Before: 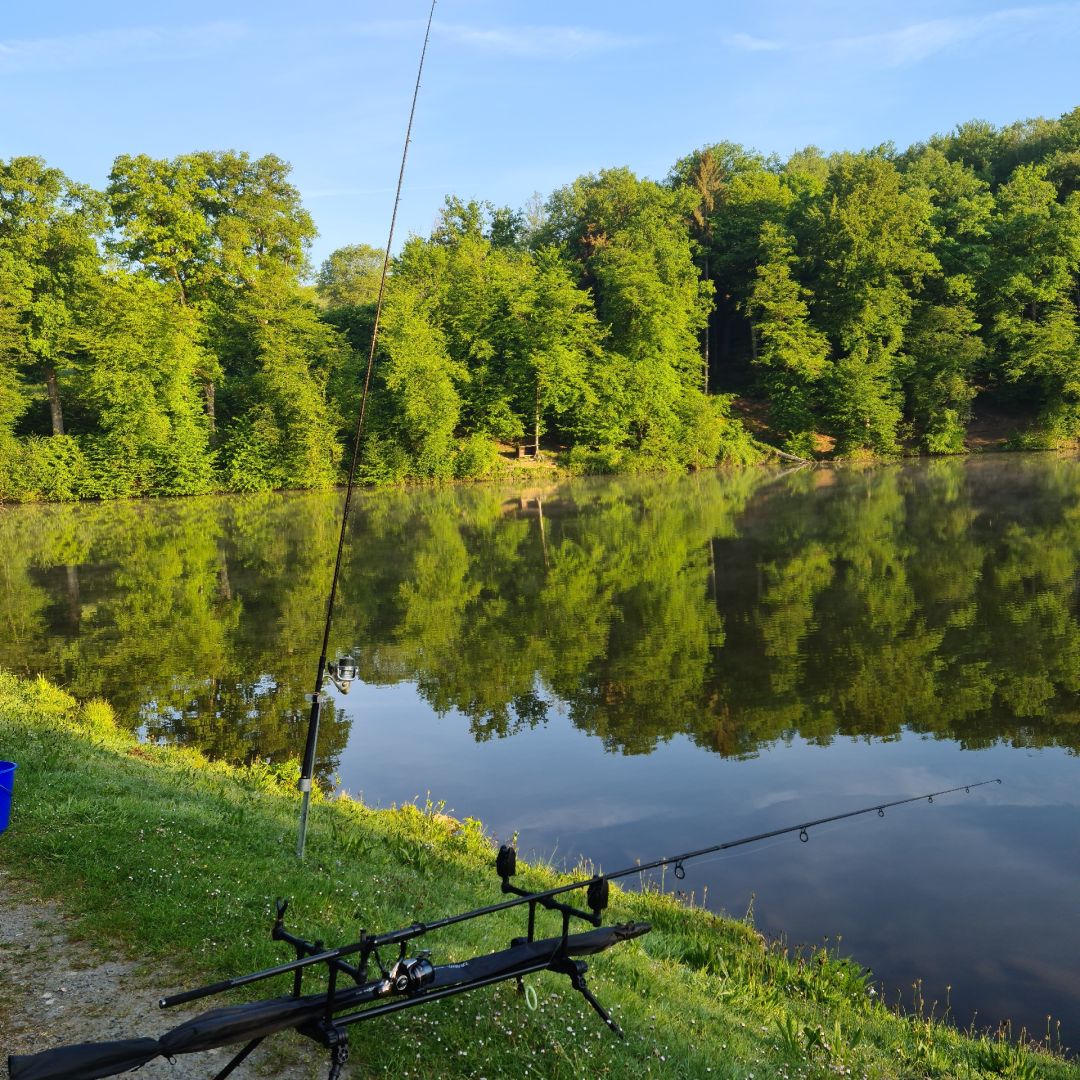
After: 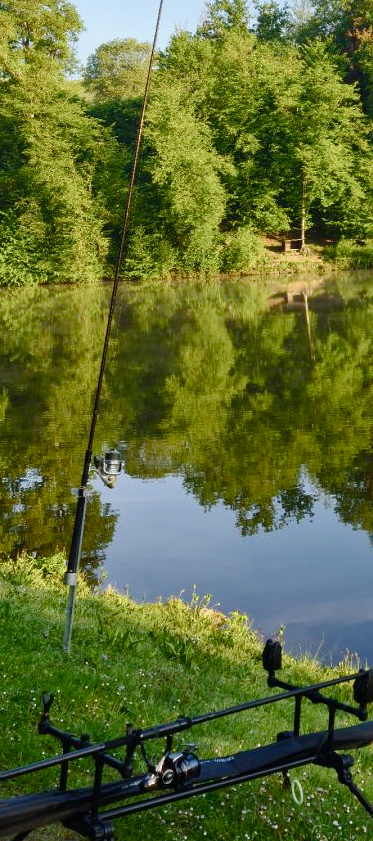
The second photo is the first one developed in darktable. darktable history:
crop and rotate: left 21.759%, top 19.08%, right 43.632%, bottom 2.974%
color balance rgb: shadows lift › hue 86.28°, perceptual saturation grading › global saturation 20%, perceptual saturation grading › highlights -50.284%, perceptual saturation grading › shadows 30.918%
